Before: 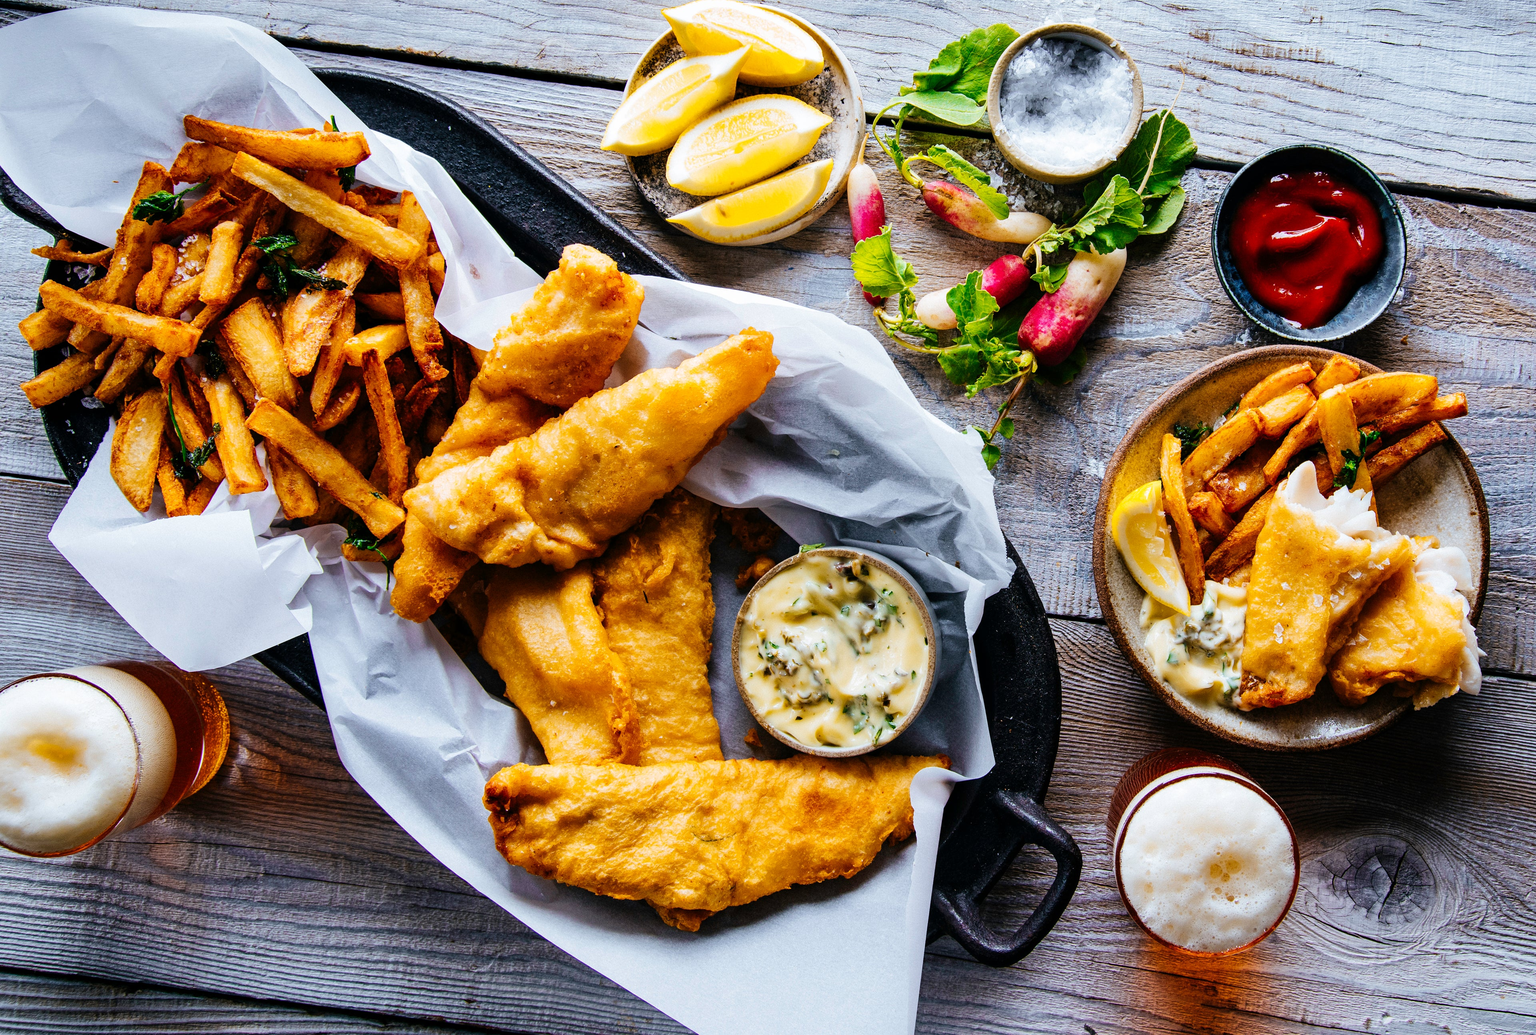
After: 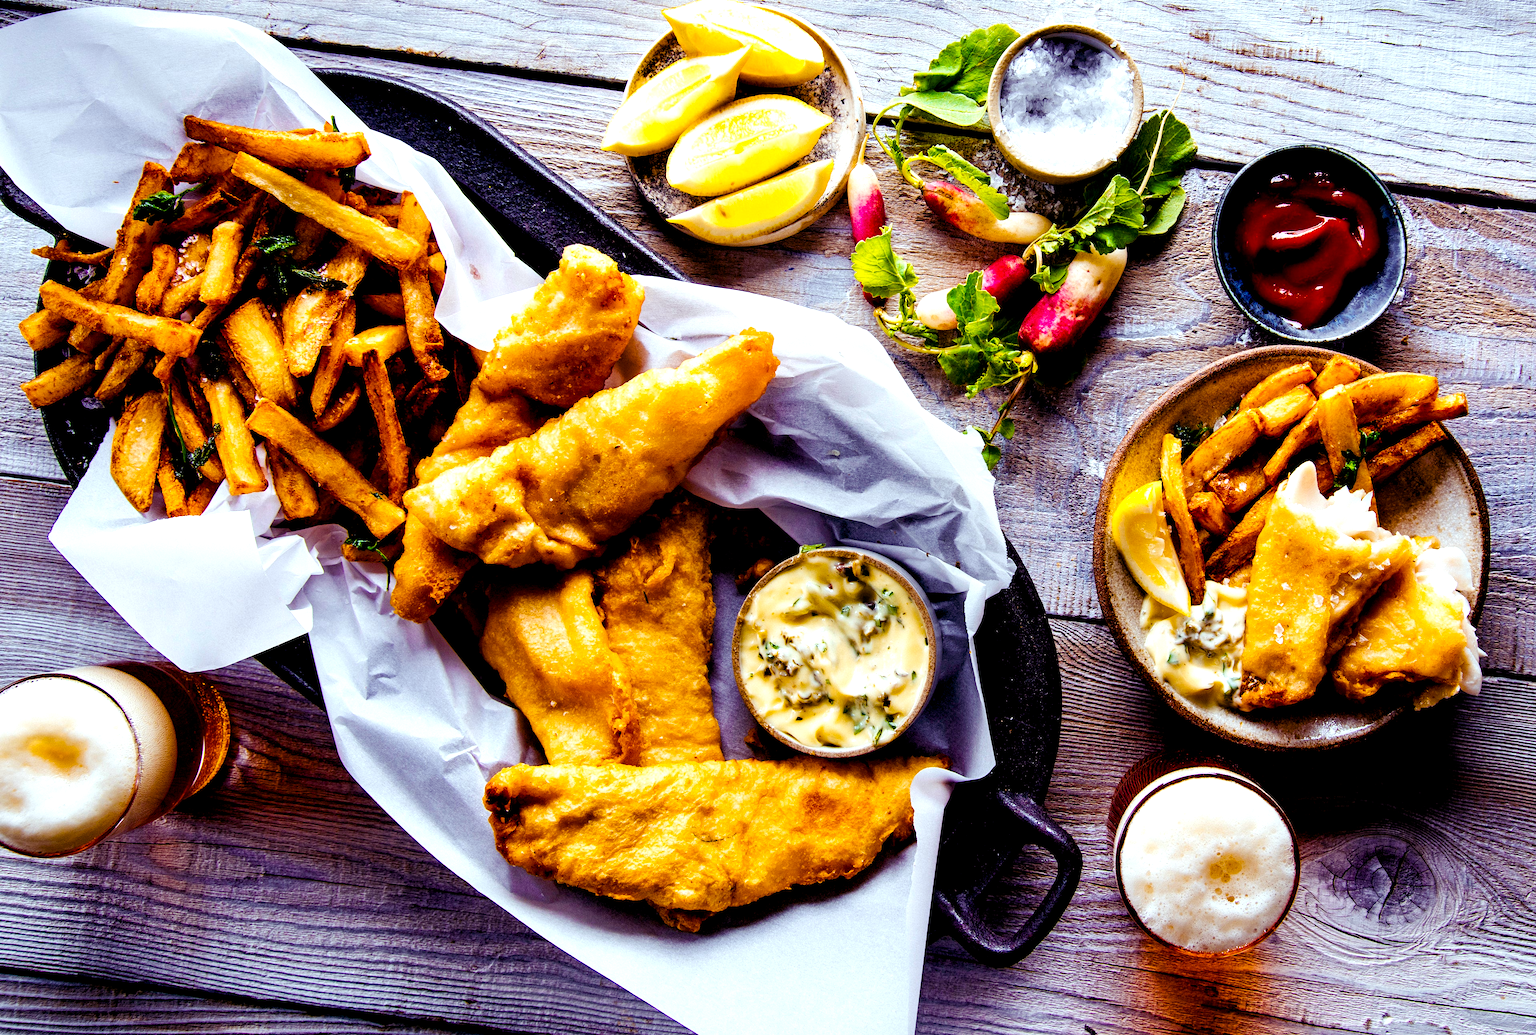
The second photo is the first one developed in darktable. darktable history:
color balance rgb: shadows lift › luminance -21.66%, shadows lift › chroma 8.98%, shadows lift › hue 283.37°, power › chroma 1.55%, power › hue 25.59°, highlights gain › luminance 6.08%, highlights gain › chroma 2.55%, highlights gain › hue 90°, global offset › luminance -0.87%, perceptual saturation grading › global saturation 27.49%, perceptual saturation grading › highlights -28.39%, perceptual saturation grading › mid-tones 15.22%, perceptual saturation grading › shadows 33.98%, perceptual brilliance grading › highlights 10%, perceptual brilliance grading › mid-tones 5%
white balance: red 0.967, blue 1.049
